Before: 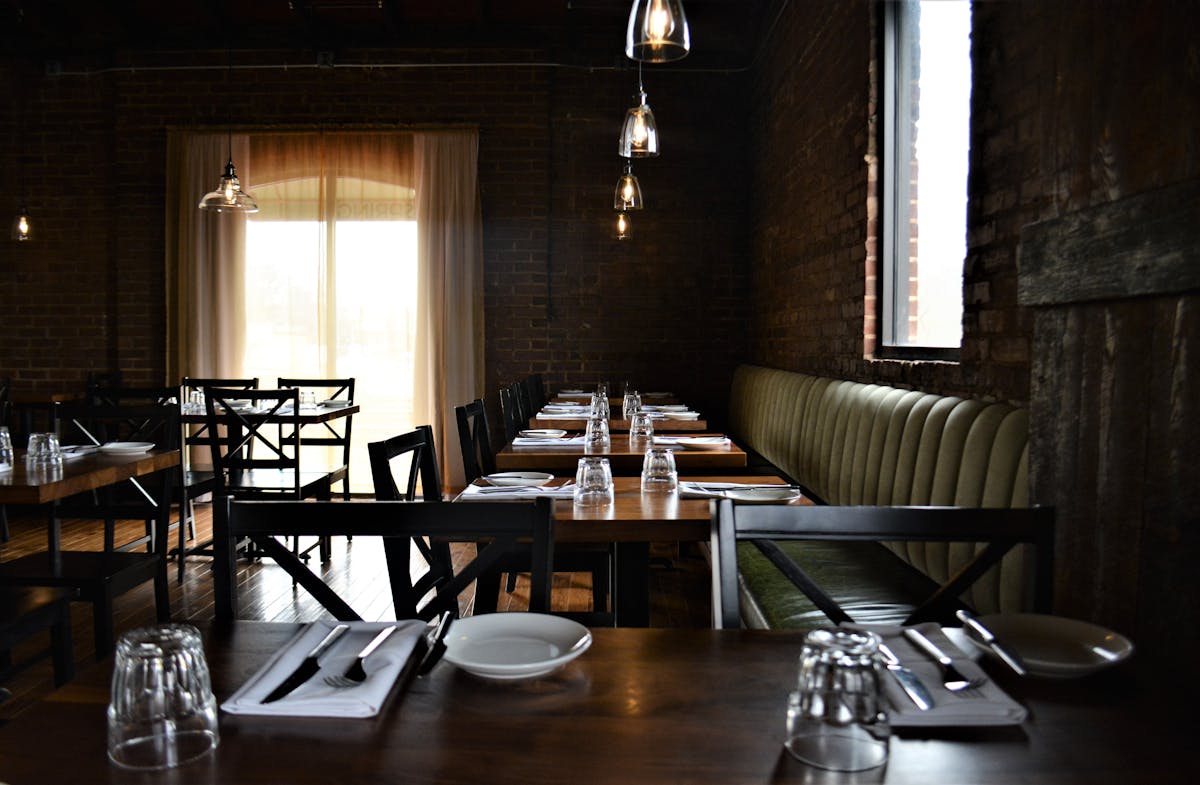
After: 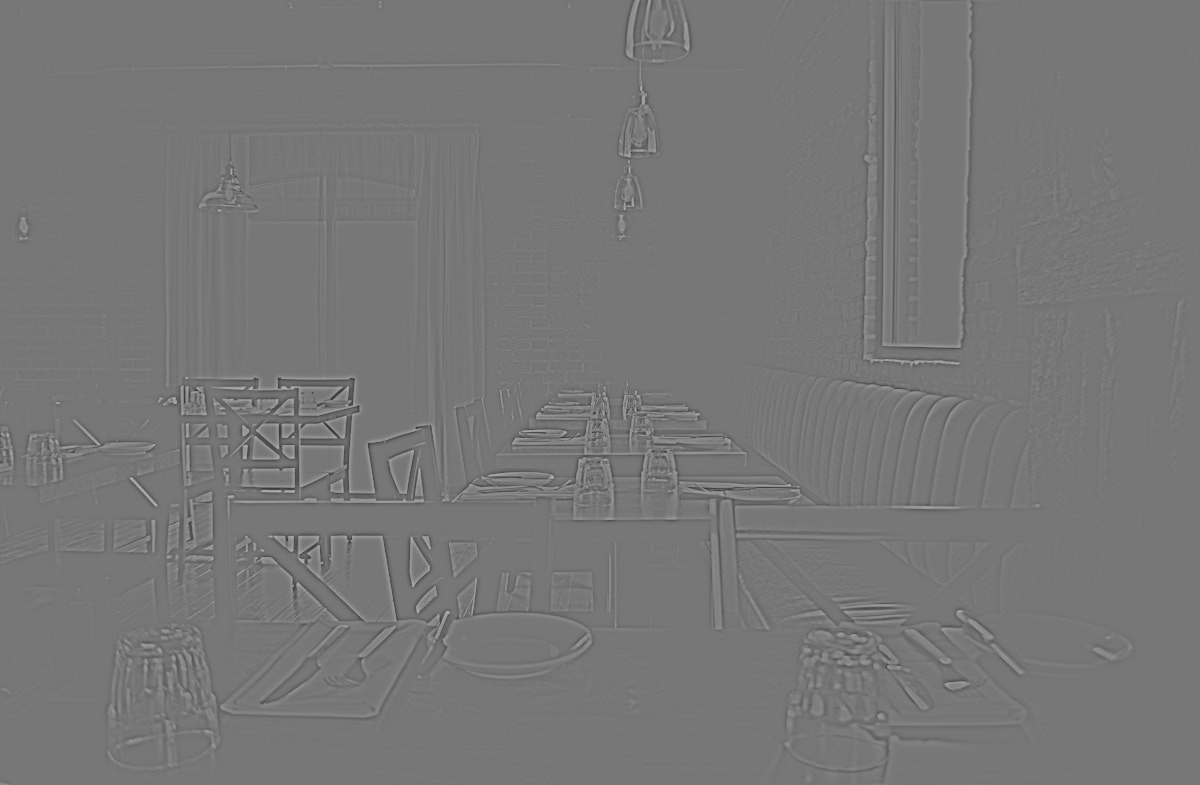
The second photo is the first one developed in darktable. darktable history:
filmic rgb: black relative exposure -5 EV, hardness 2.88, contrast 1.3, highlights saturation mix -30%
highpass: sharpness 5.84%, contrast boost 8.44%
